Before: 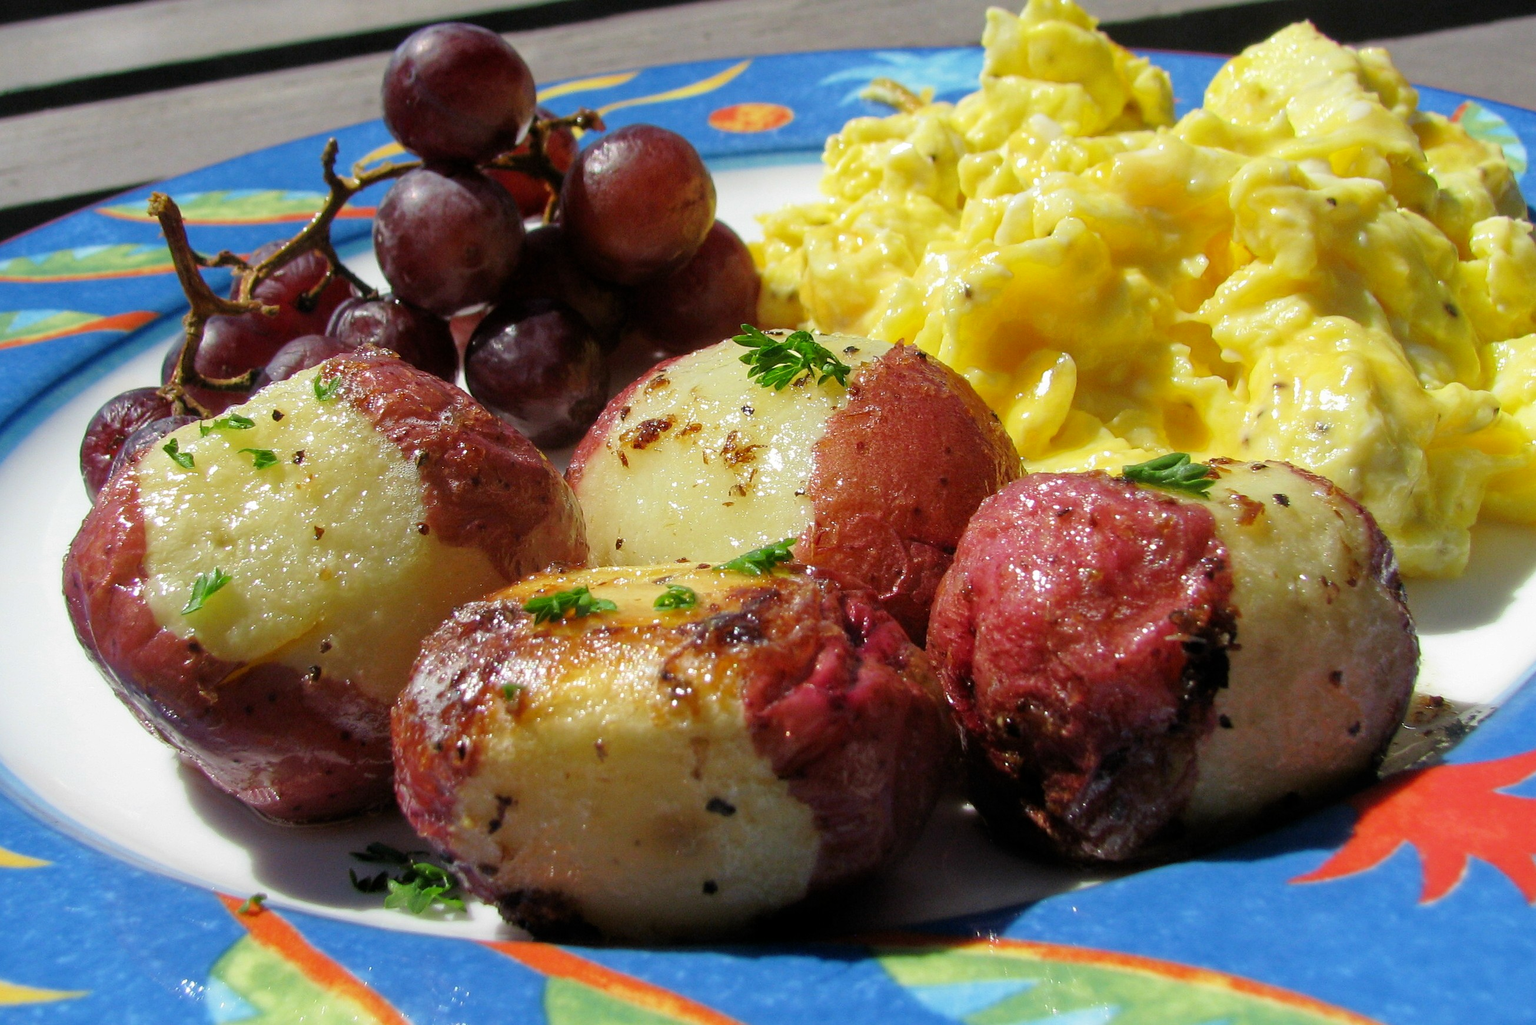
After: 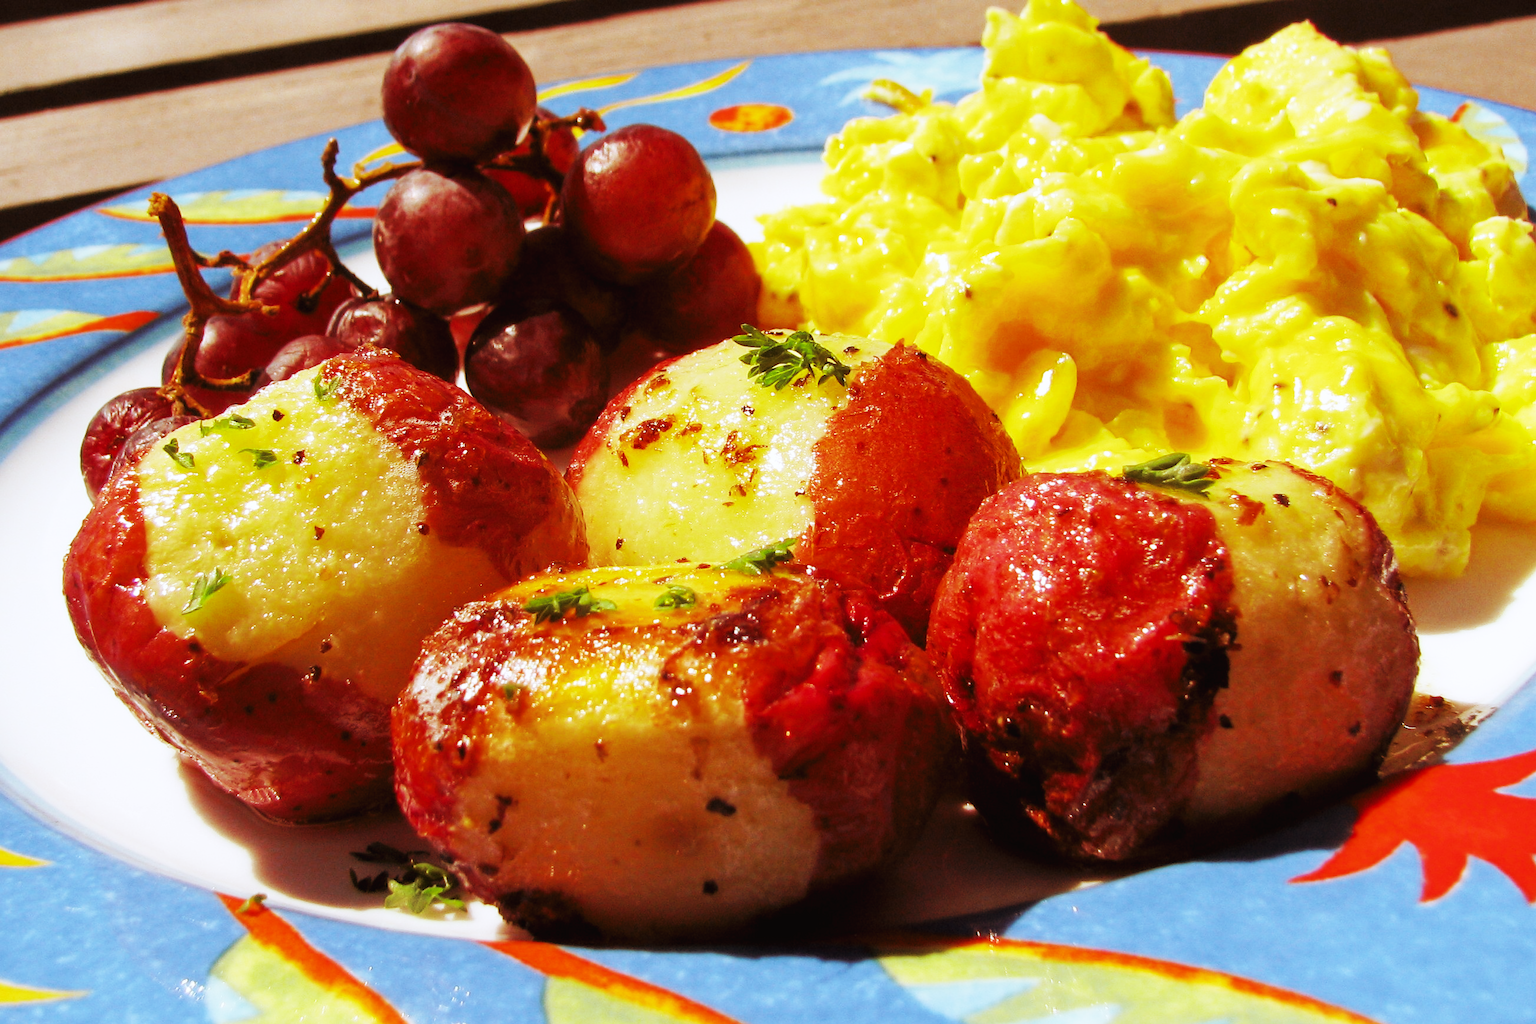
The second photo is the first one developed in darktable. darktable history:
tone curve: curves: ch0 [(0, 0) (0.003, 0.017) (0.011, 0.018) (0.025, 0.03) (0.044, 0.051) (0.069, 0.075) (0.1, 0.104) (0.136, 0.138) (0.177, 0.183) (0.224, 0.237) (0.277, 0.294) (0.335, 0.361) (0.399, 0.446) (0.468, 0.552) (0.543, 0.66) (0.623, 0.753) (0.709, 0.843) (0.801, 0.912) (0.898, 0.962) (1, 1)], preserve colors none
color look up table: target L [87.85, 81.8, 84.44, 88.54, 72.05, 73, 71.82, 68.52, 59.67, 44.3, 29.68, 200.09, 82.22, 65.59, 68.41, 53.22, 60.59, 60.13, 45.23, 42.54, 36.55, 36.26, 30.22, 33.97, 20.31, 0.86, 91.64, 86.23, 65.74, 72.73, 55.53, 52.06, 49.24, 58.08, 50.84, 62.71, 57.56, 43.89, 39.54, 40.29, 31.61, 21.28, 12.18, 90.68, 80.23, 79.33, 75.75, 65.39, 34.02], target a [-42.67, -48.13, -48.91, -21.69, -46.85, -18.23, -50.09, -38.32, -12.23, -15, -9.165, 0, -9.75, 17.33, 0.93, 43.48, 18.51, 11.33, 60.14, 55.4, 44.68, 35.07, 30.47, 49.3, 39.85, 2.72, 1.612, 17.12, 36.03, 20.35, 59.92, 72.77, 67.43, 6.679, 38.14, 2.919, 10.15, 63.63, 53.98, 57.09, 3.809, 39.12, 26.47, -13.58, -50.03, -14.32, -13.39, -19.94, -5.761], target b [85.11, 75.43, 32.41, 11.13, 3.901, 59.47, 29.93, 59.12, 31.25, 16.03, 32.37, 0, 69.47, 61.27, 62.45, 54.56, 34.65, 54.94, 50.13, 43.5, 40.17, 45.9, 26.91, 46.79, 31.99, 1.082, -7.742, -19.73, -15.18, -36.62, -47.04, -57.39, -26.62, 7.264, -18.18, -49.6, -20.48, -72.54, 4.468, -47.09, -22.78, 23.87, -13.15, -13.63, -29.99, -6.651, -27.86, -44.51, -4.973], num patches 49
